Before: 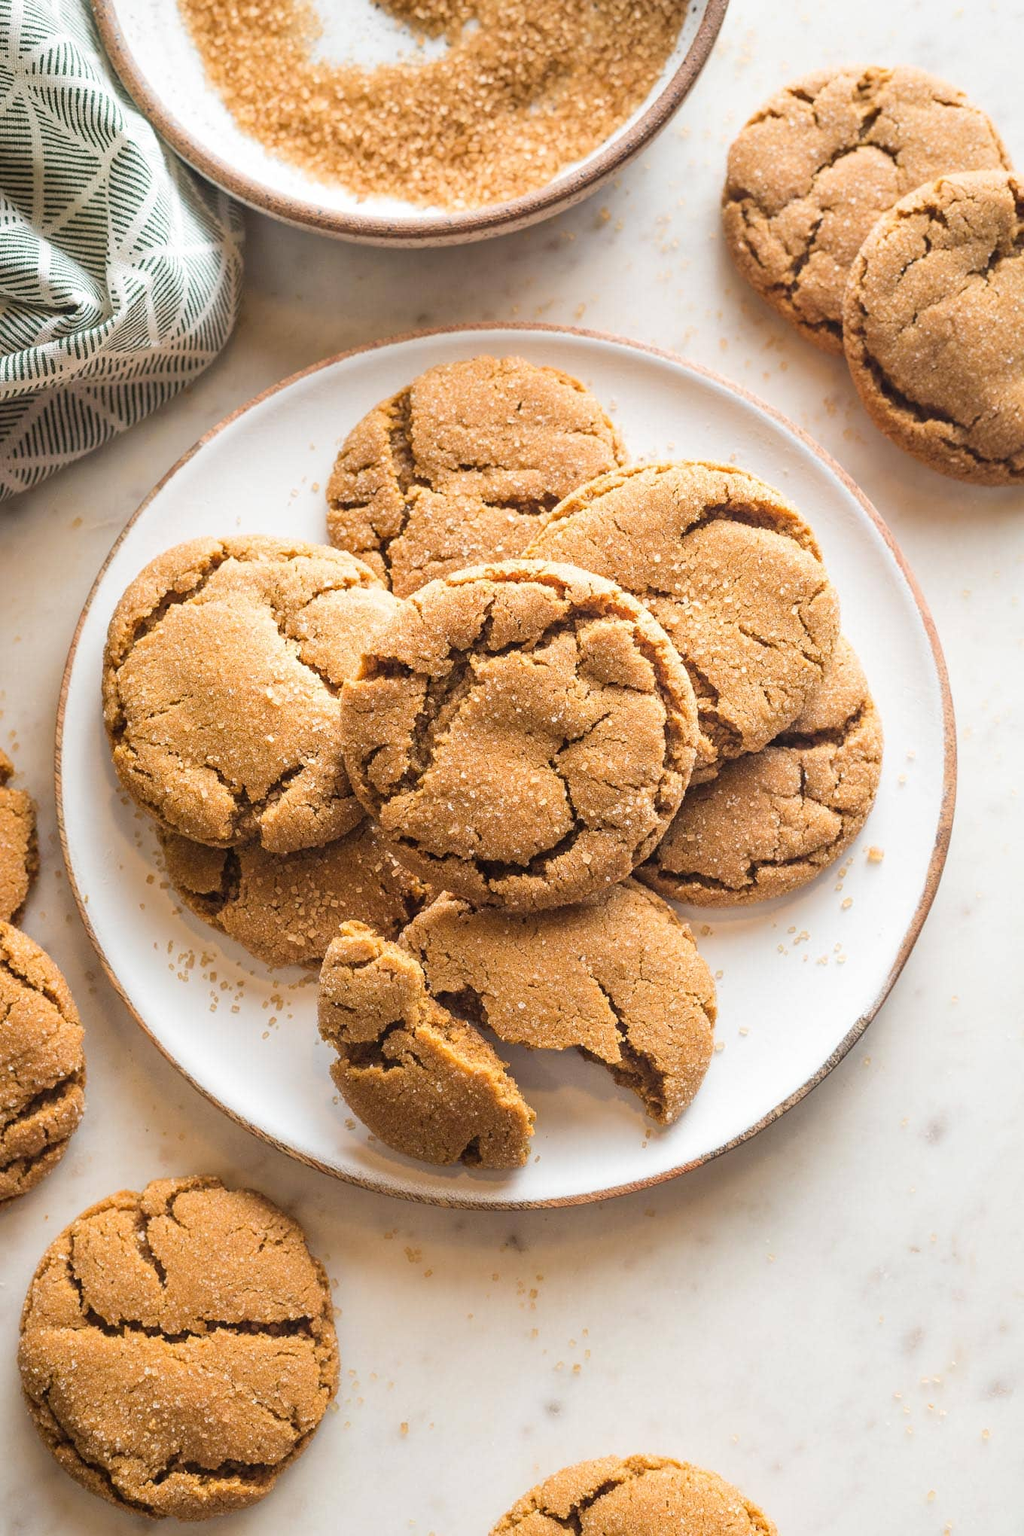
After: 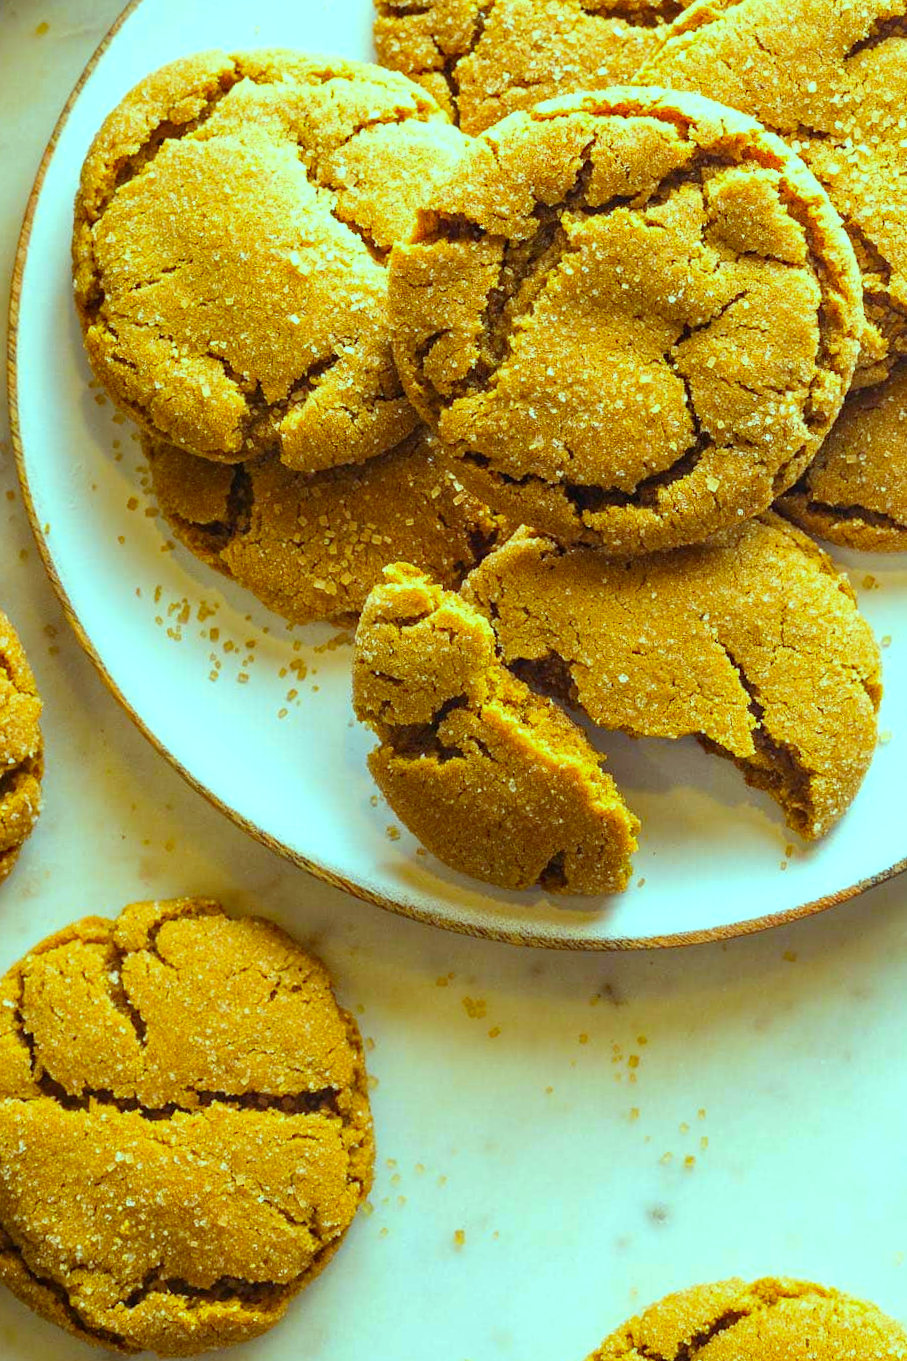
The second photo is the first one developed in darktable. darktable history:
color balance: mode lift, gamma, gain (sRGB), lift [0.997, 0.979, 1.021, 1.011], gamma [1, 1.084, 0.916, 0.998], gain [1, 0.87, 1.13, 1.101], contrast 4.55%, contrast fulcrum 38.24%, output saturation 104.09%
haze removal: compatibility mode true, adaptive false
color contrast: green-magenta contrast 1.55, blue-yellow contrast 1.83
crop and rotate: angle -0.82°, left 3.85%, top 31.828%, right 27.992%
